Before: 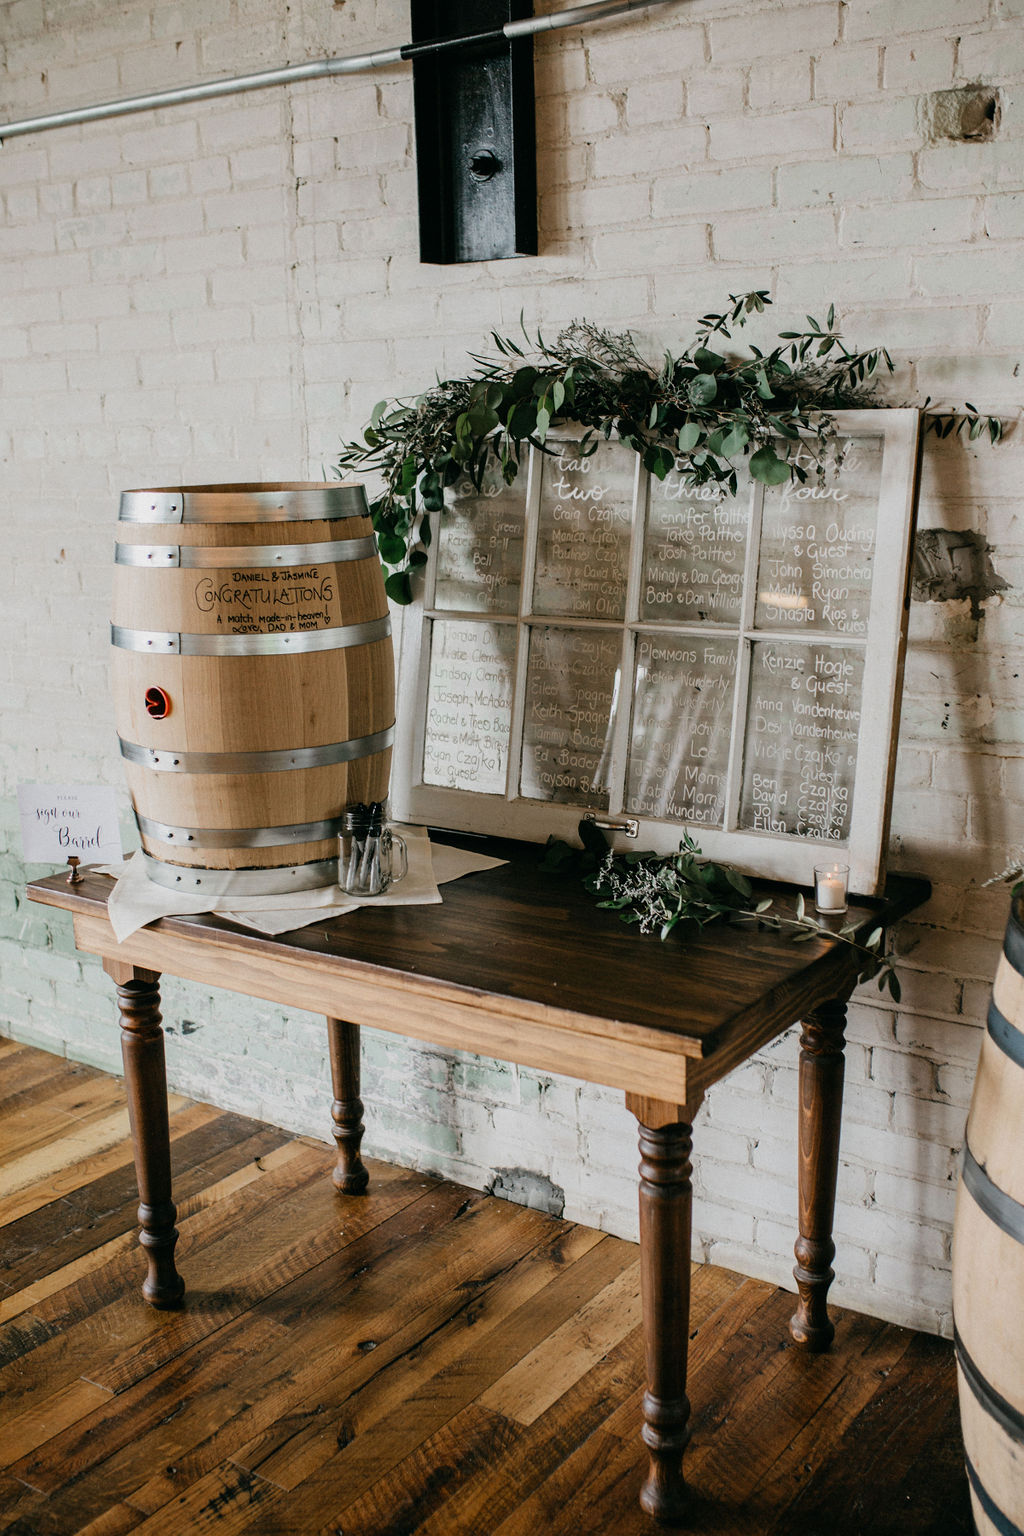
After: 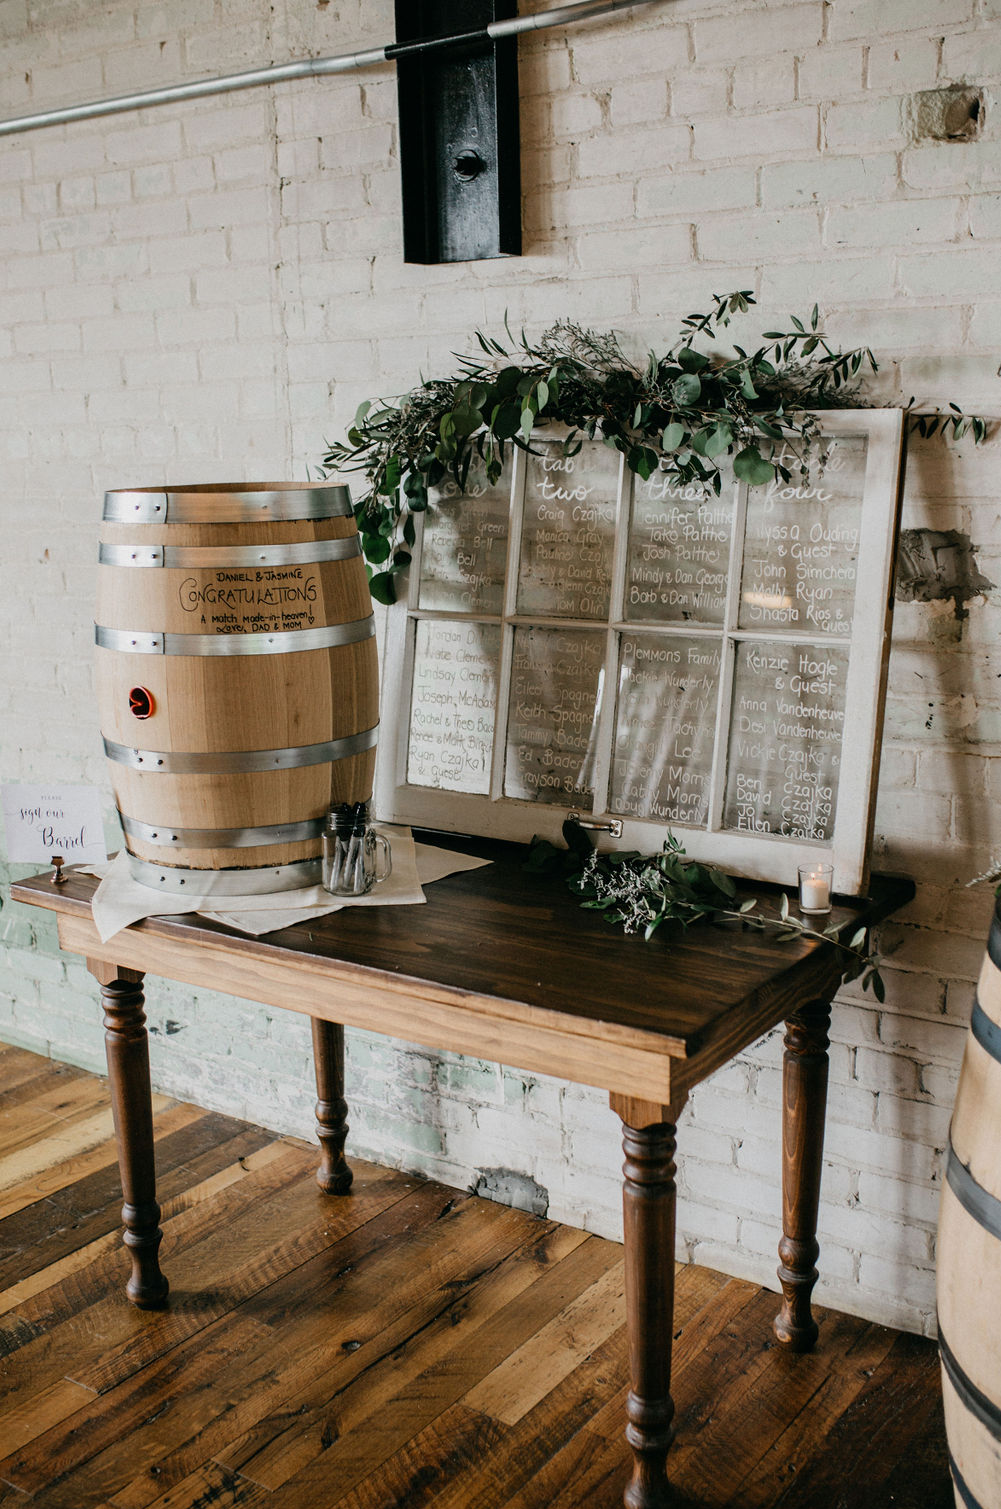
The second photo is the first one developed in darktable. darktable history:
crop and rotate: left 1.652%, right 0.508%, bottom 1.711%
